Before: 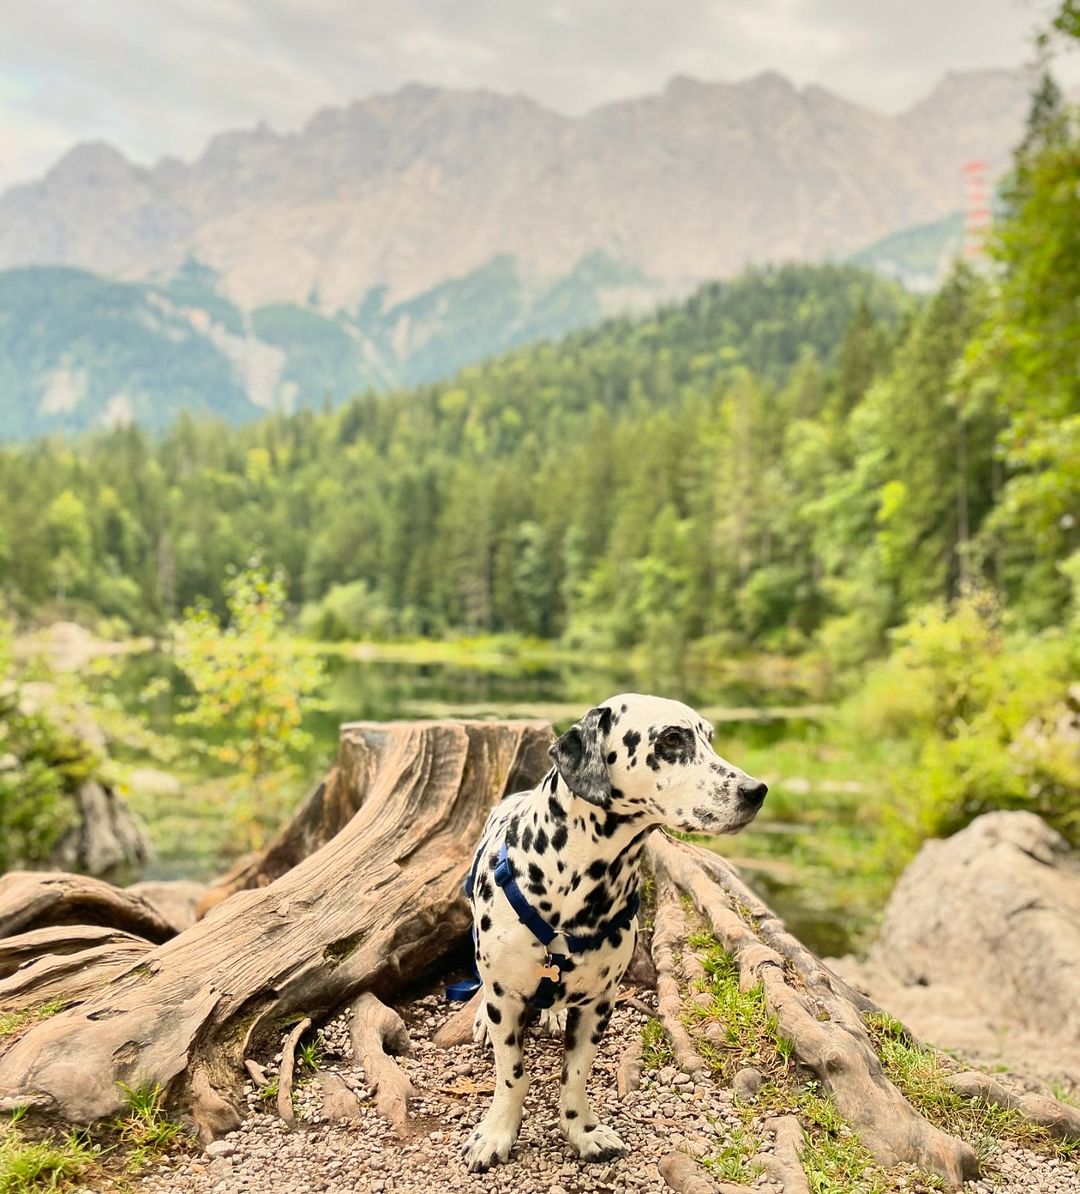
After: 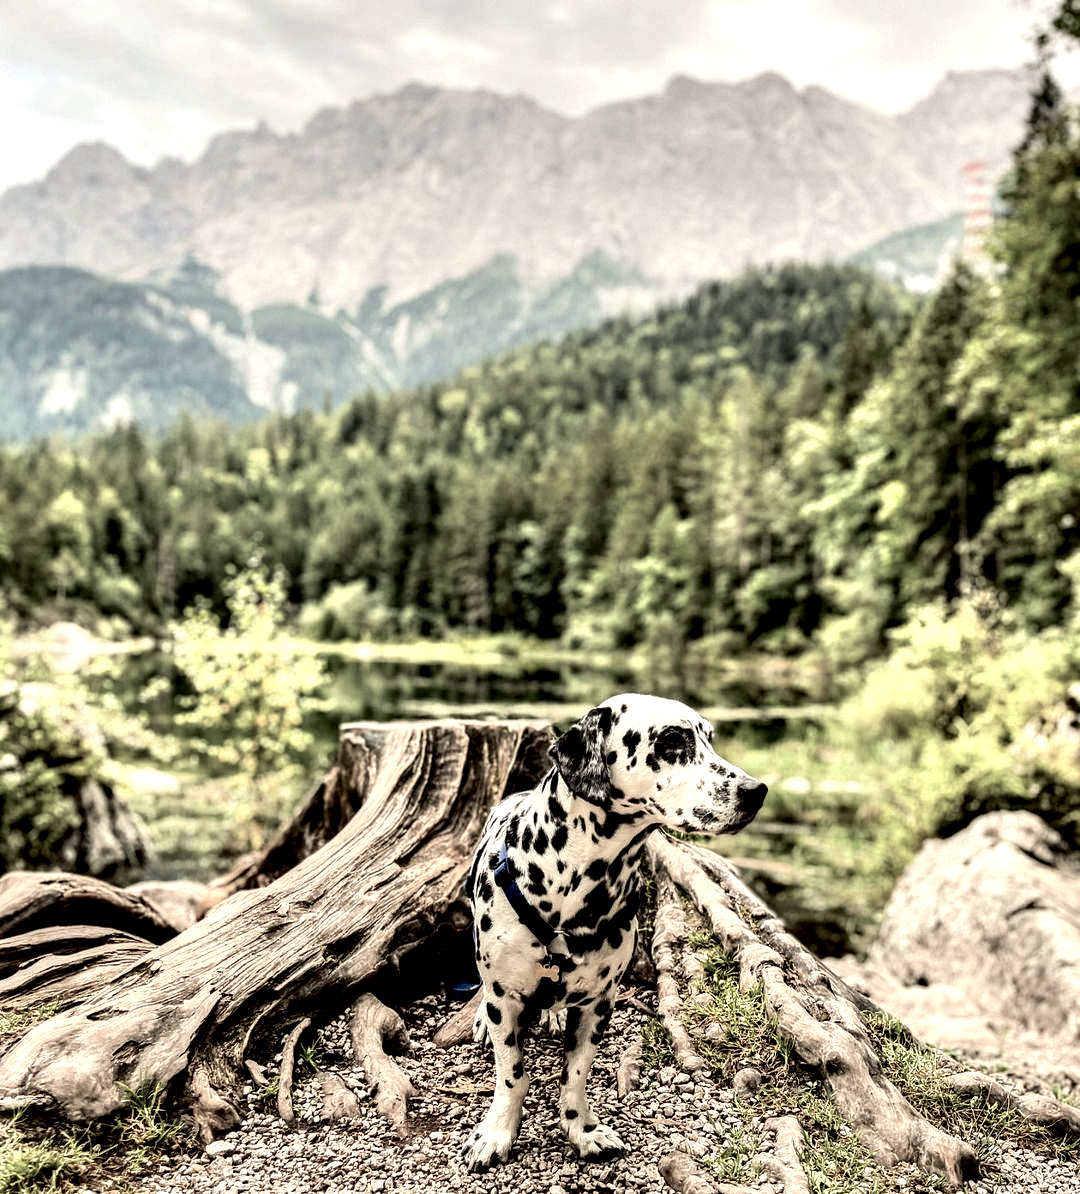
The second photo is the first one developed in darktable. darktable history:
color balance rgb: power › luminance -3.724%, power › chroma 0.55%, power › hue 39.25°, global offset › luminance -0.364%, linear chroma grading › global chroma 15.495%, perceptual saturation grading › global saturation -29.013%, perceptual saturation grading › highlights -20.616%, perceptual saturation grading › mid-tones -23.517%, perceptual saturation grading › shadows -24.853%, global vibrance 20%
local contrast: shadows 182%, detail 226%
shadows and highlights: shadows 0.99, highlights 38.87
exposure: black level correction 0.01, compensate highlight preservation false
